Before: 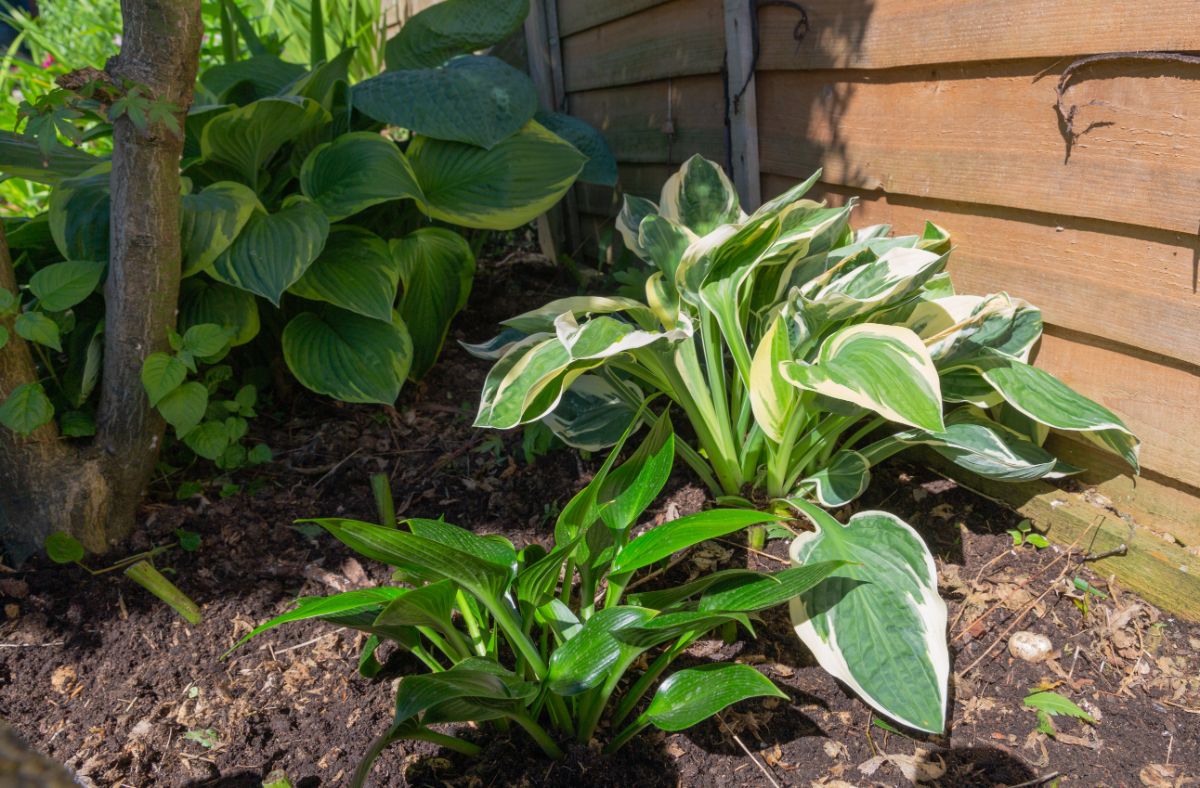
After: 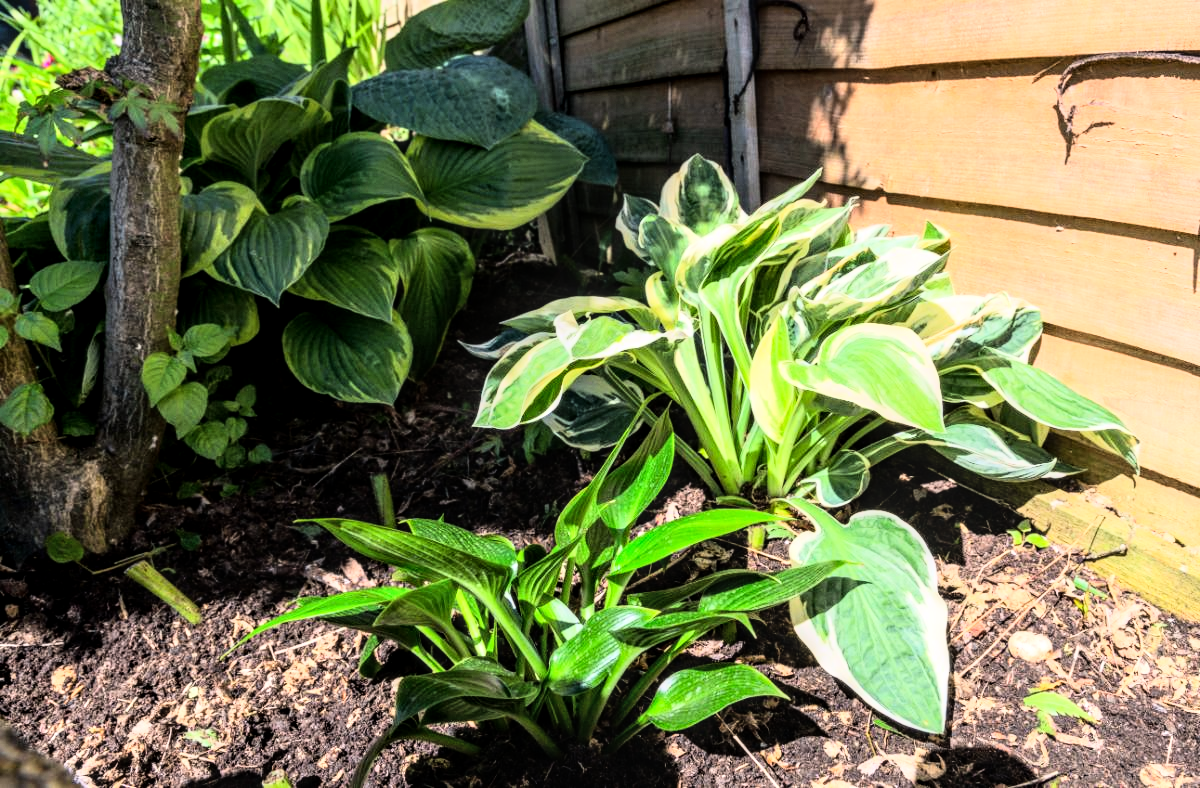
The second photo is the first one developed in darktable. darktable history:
local contrast: detail 130%
rgb curve: curves: ch0 [(0, 0) (0.21, 0.15) (0.24, 0.21) (0.5, 0.75) (0.75, 0.96) (0.89, 0.99) (1, 1)]; ch1 [(0, 0.02) (0.21, 0.13) (0.25, 0.2) (0.5, 0.67) (0.75, 0.9) (0.89, 0.97) (1, 1)]; ch2 [(0, 0.02) (0.21, 0.13) (0.25, 0.2) (0.5, 0.67) (0.75, 0.9) (0.89, 0.97) (1, 1)], compensate middle gray true
